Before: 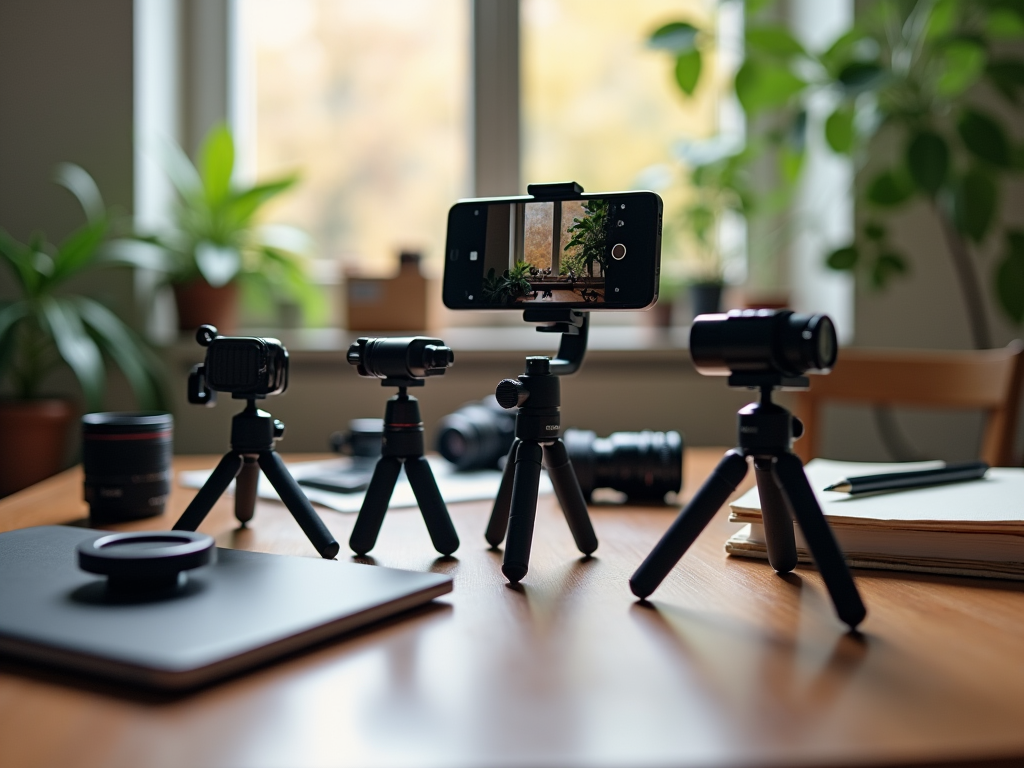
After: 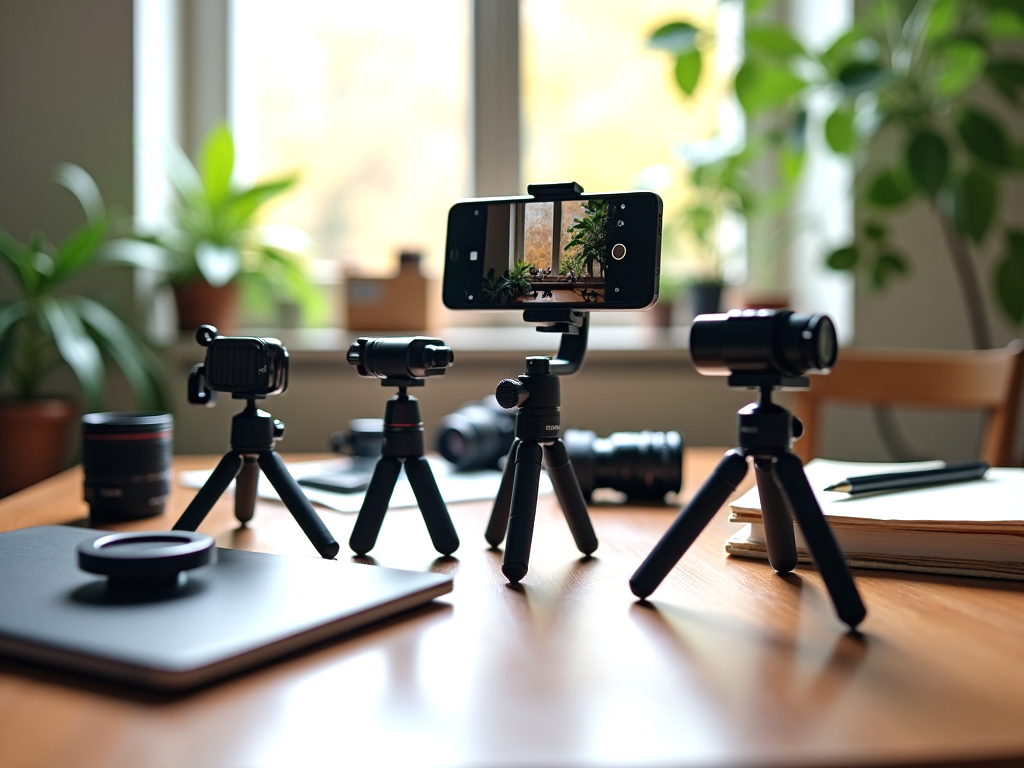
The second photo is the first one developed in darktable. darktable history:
exposure: black level correction 0, exposure 0.594 EV, compensate highlight preservation false
